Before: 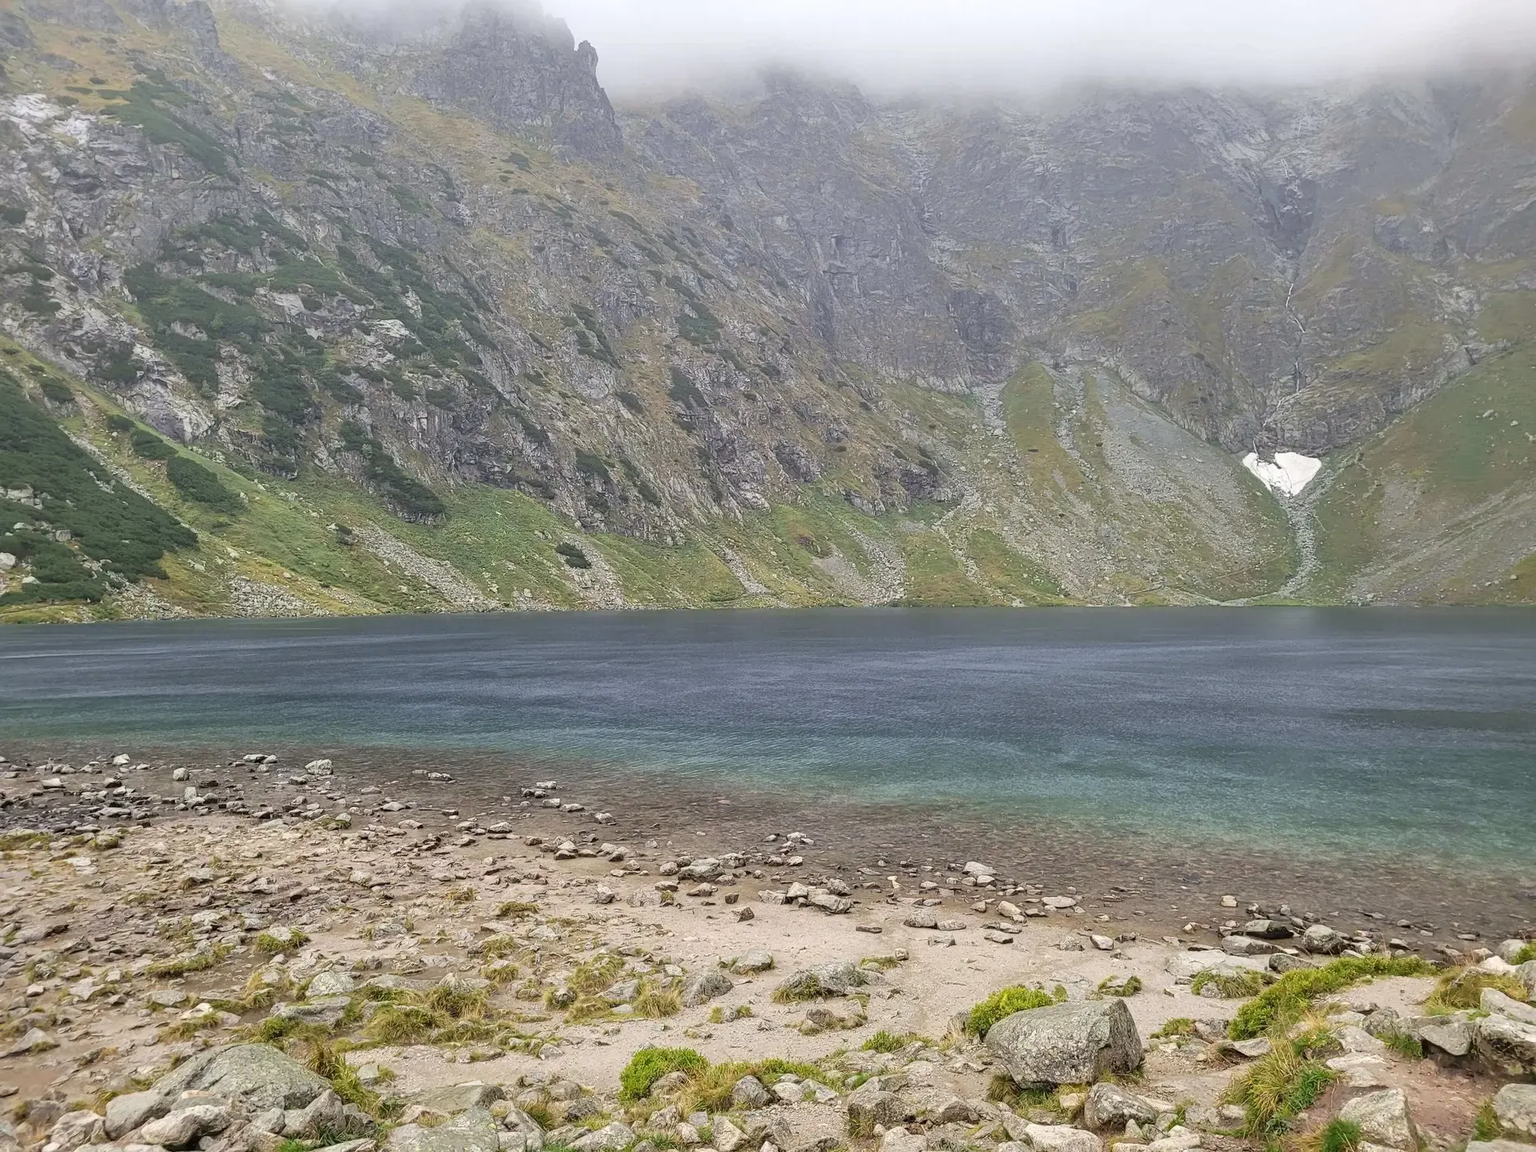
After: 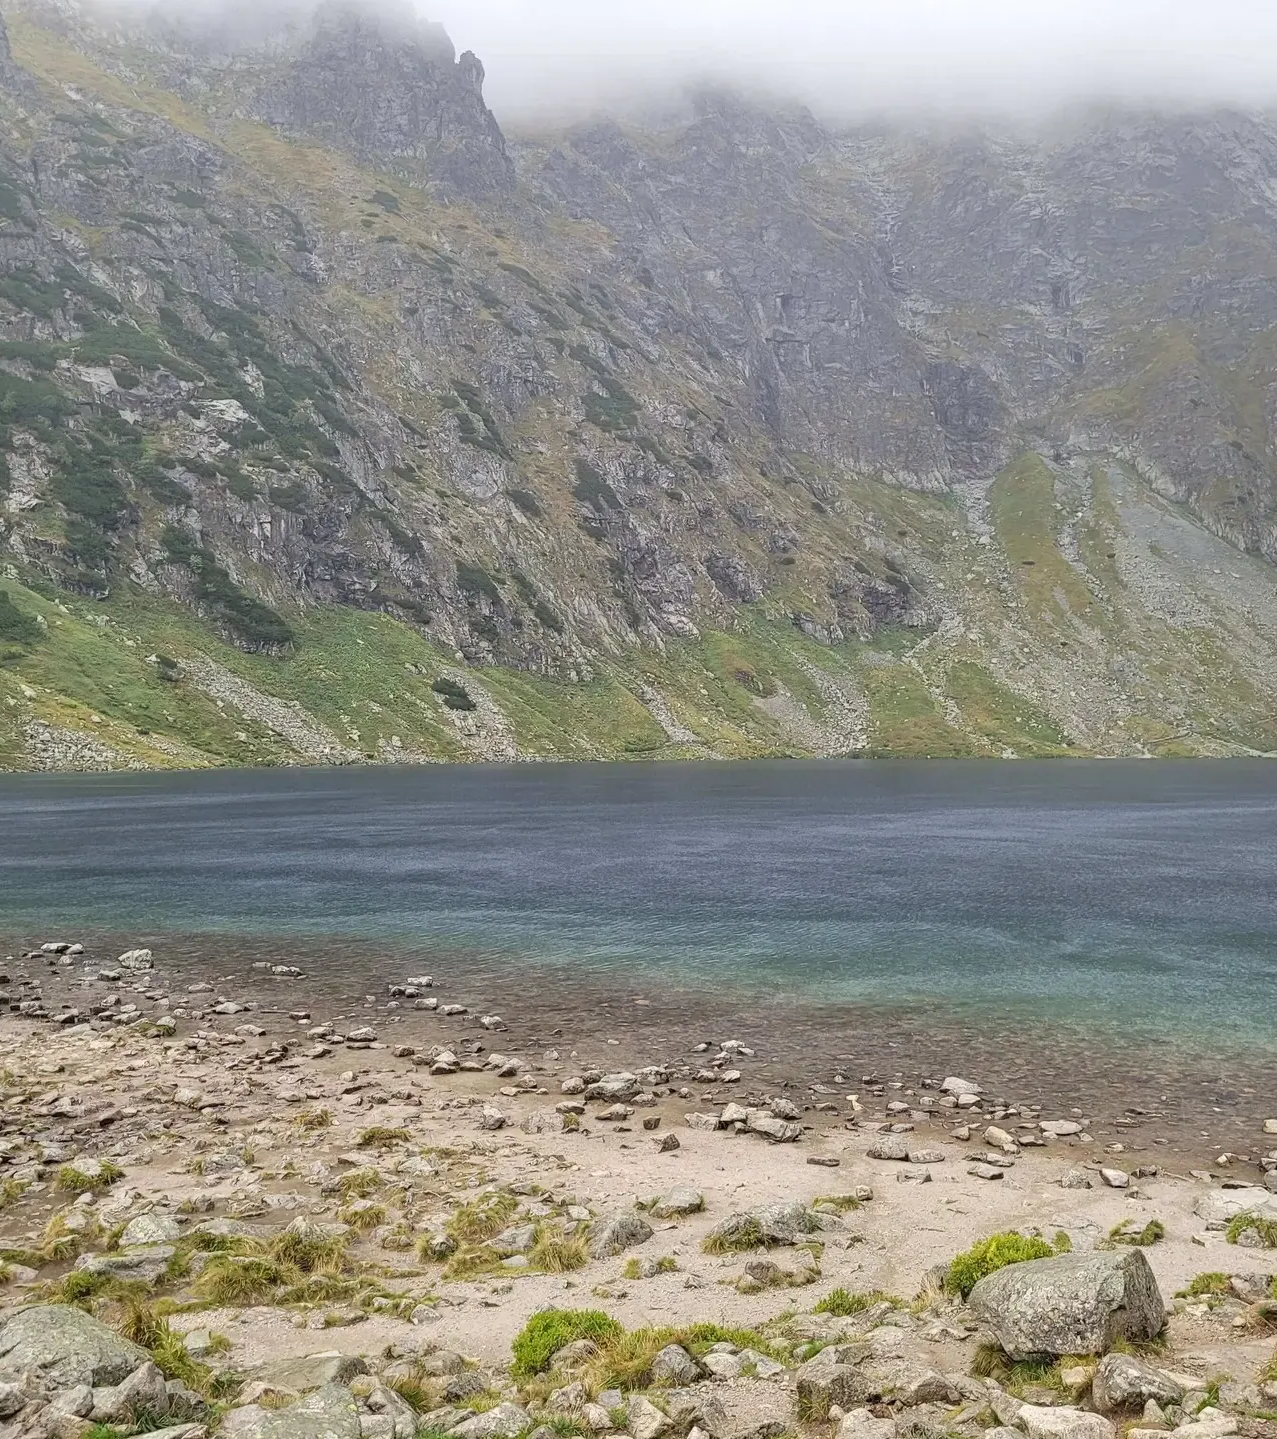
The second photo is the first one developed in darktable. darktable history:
crop and rotate: left 13.705%, right 19.758%
